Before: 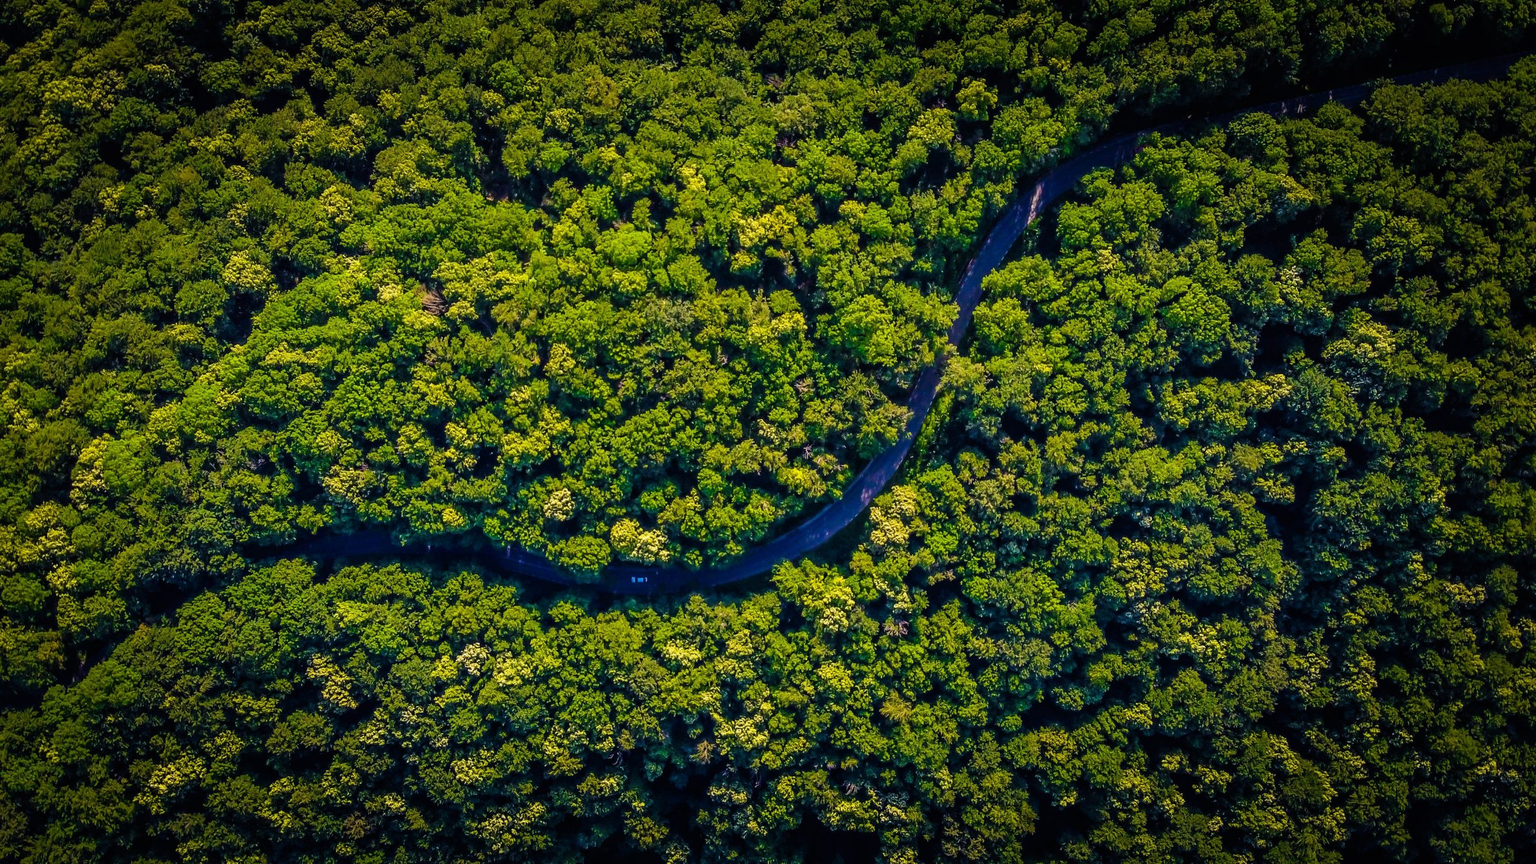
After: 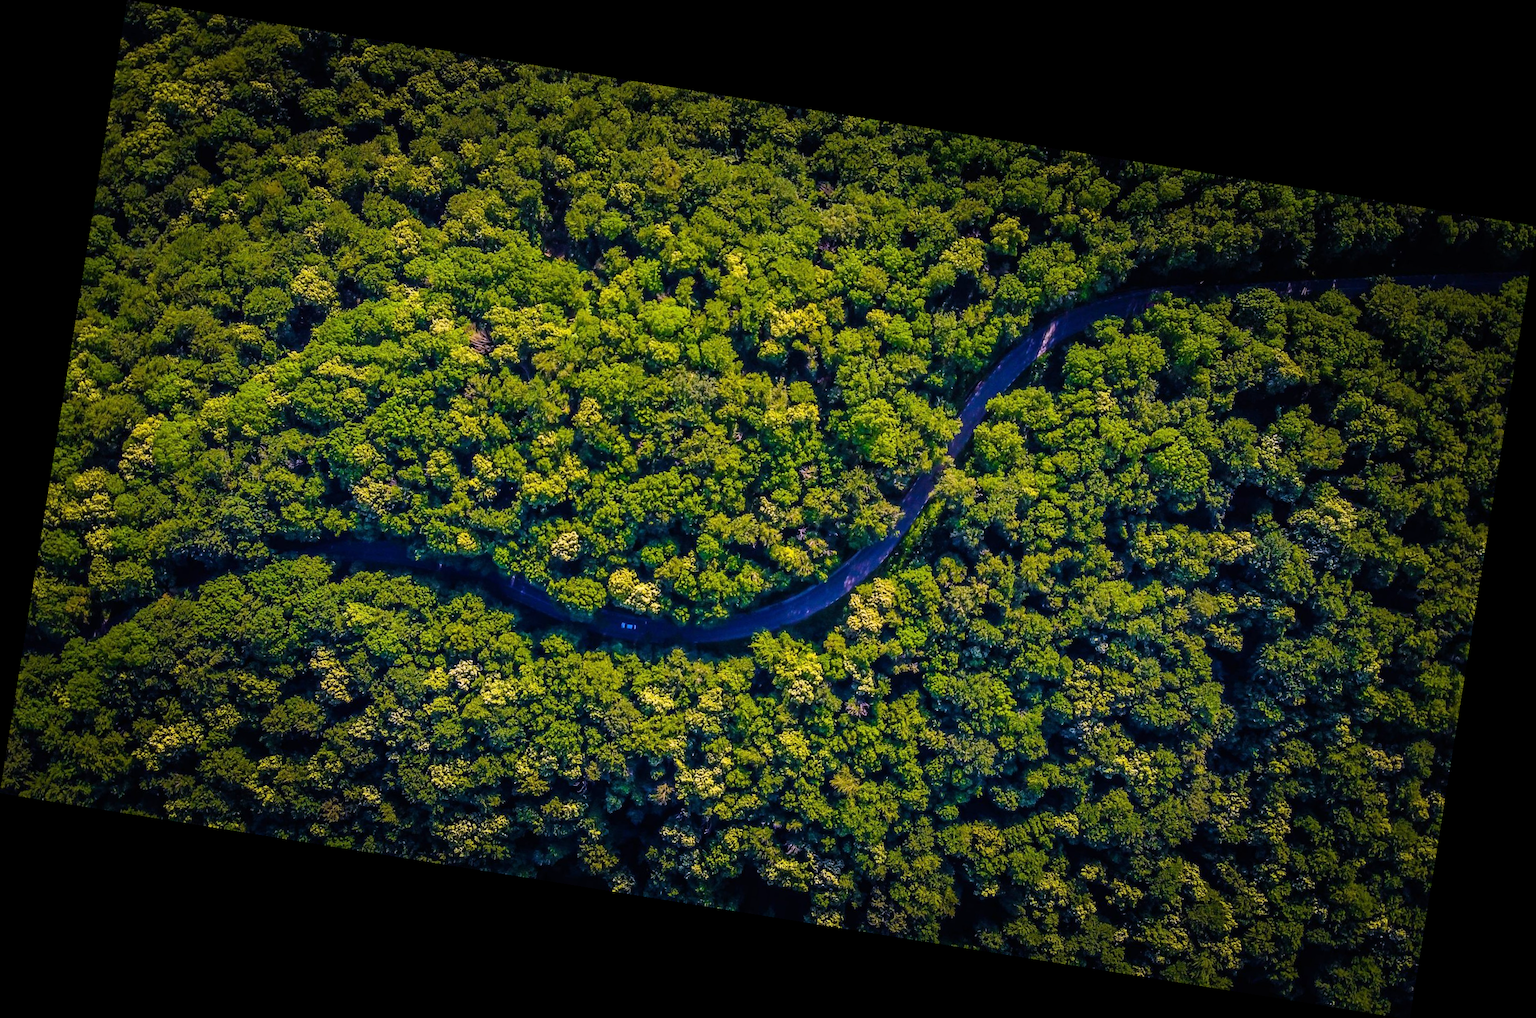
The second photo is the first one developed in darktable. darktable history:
rotate and perspective: rotation 9.12°, automatic cropping off
white balance: red 1.042, blue 1.17
